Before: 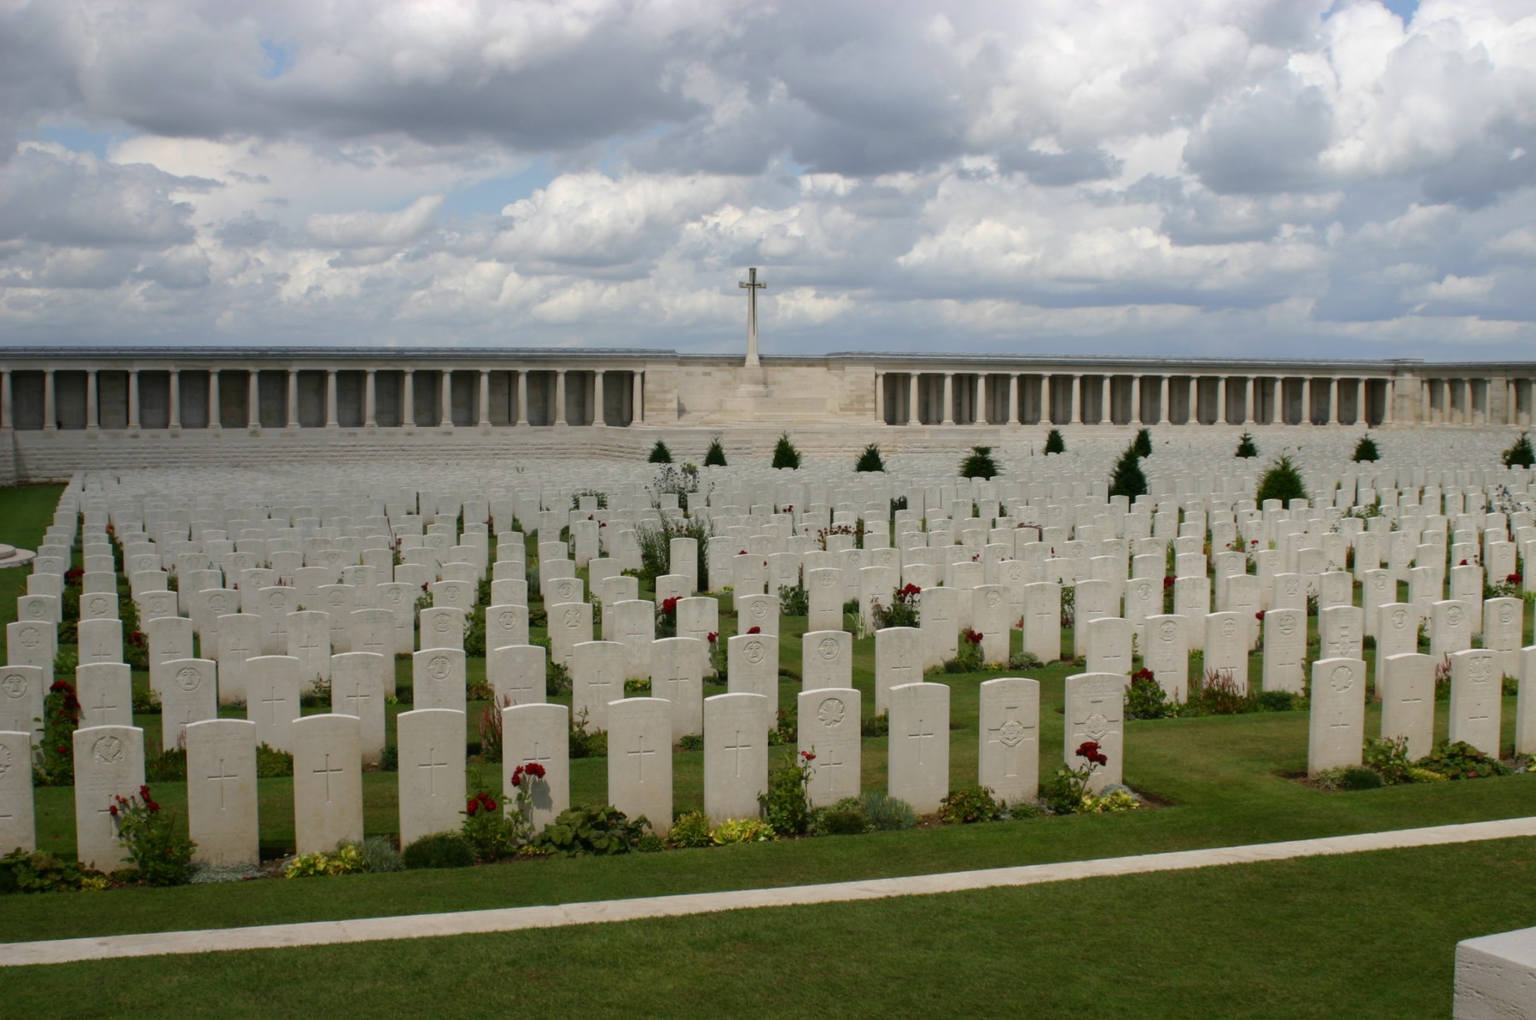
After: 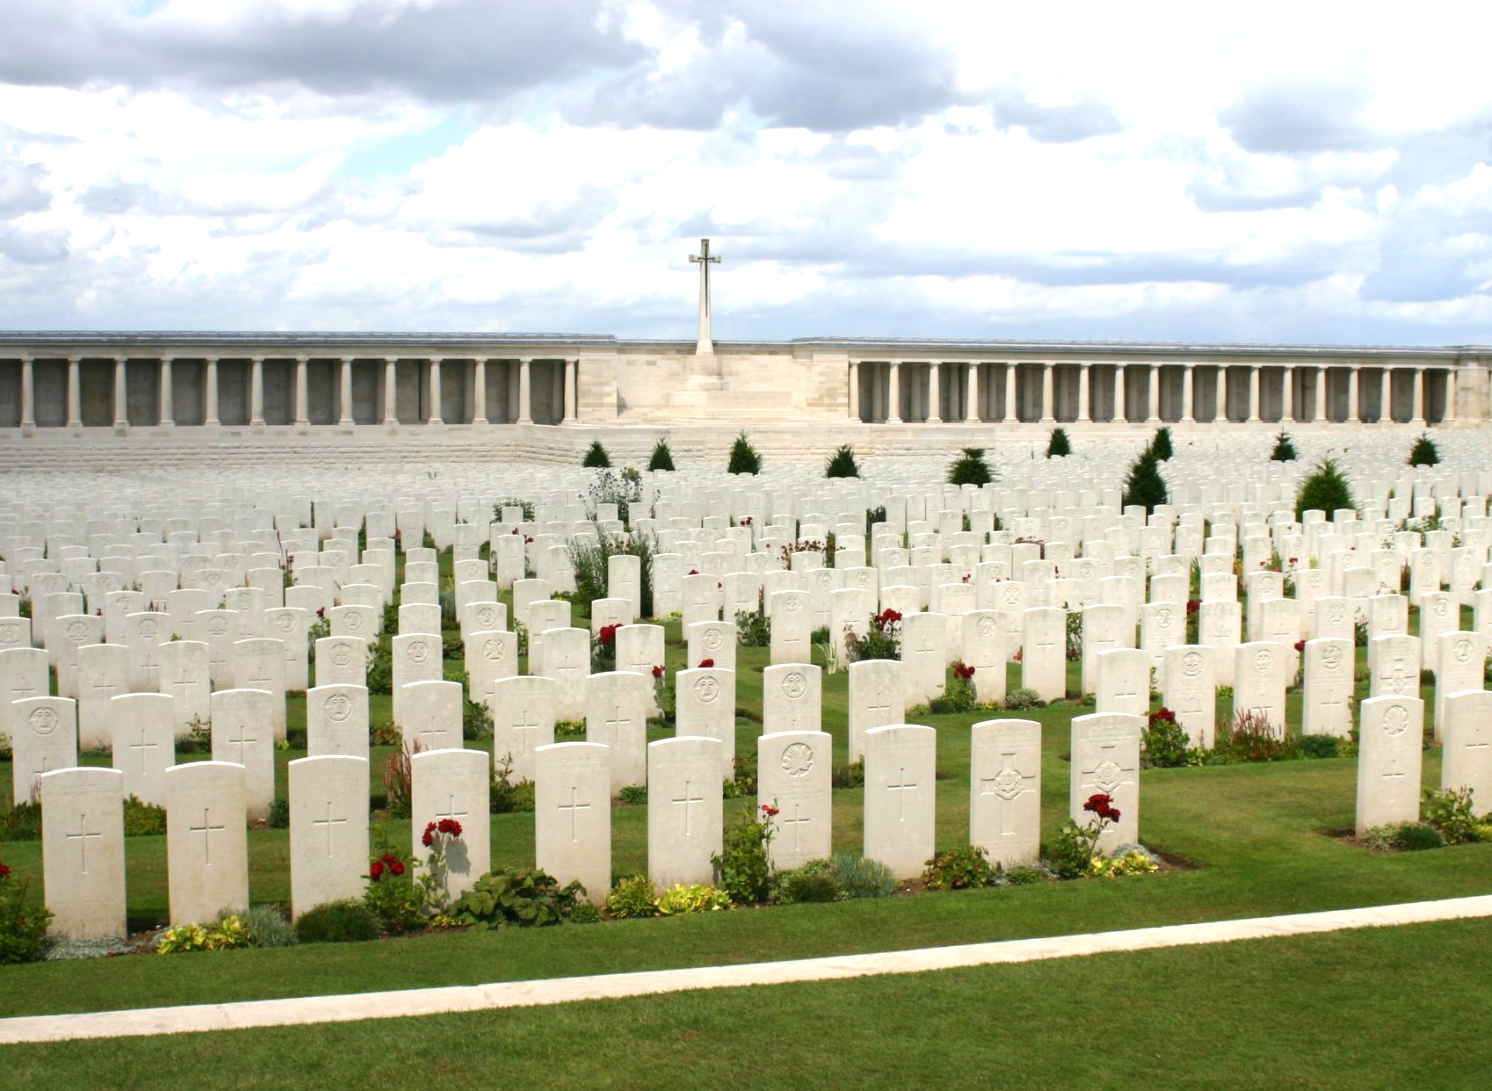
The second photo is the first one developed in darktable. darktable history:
crop: left 9.84%, top 6.315%, right 7.243%, bottom 2.353%
exposure: exposure 1.134 EV, compensate highlight preservation false
